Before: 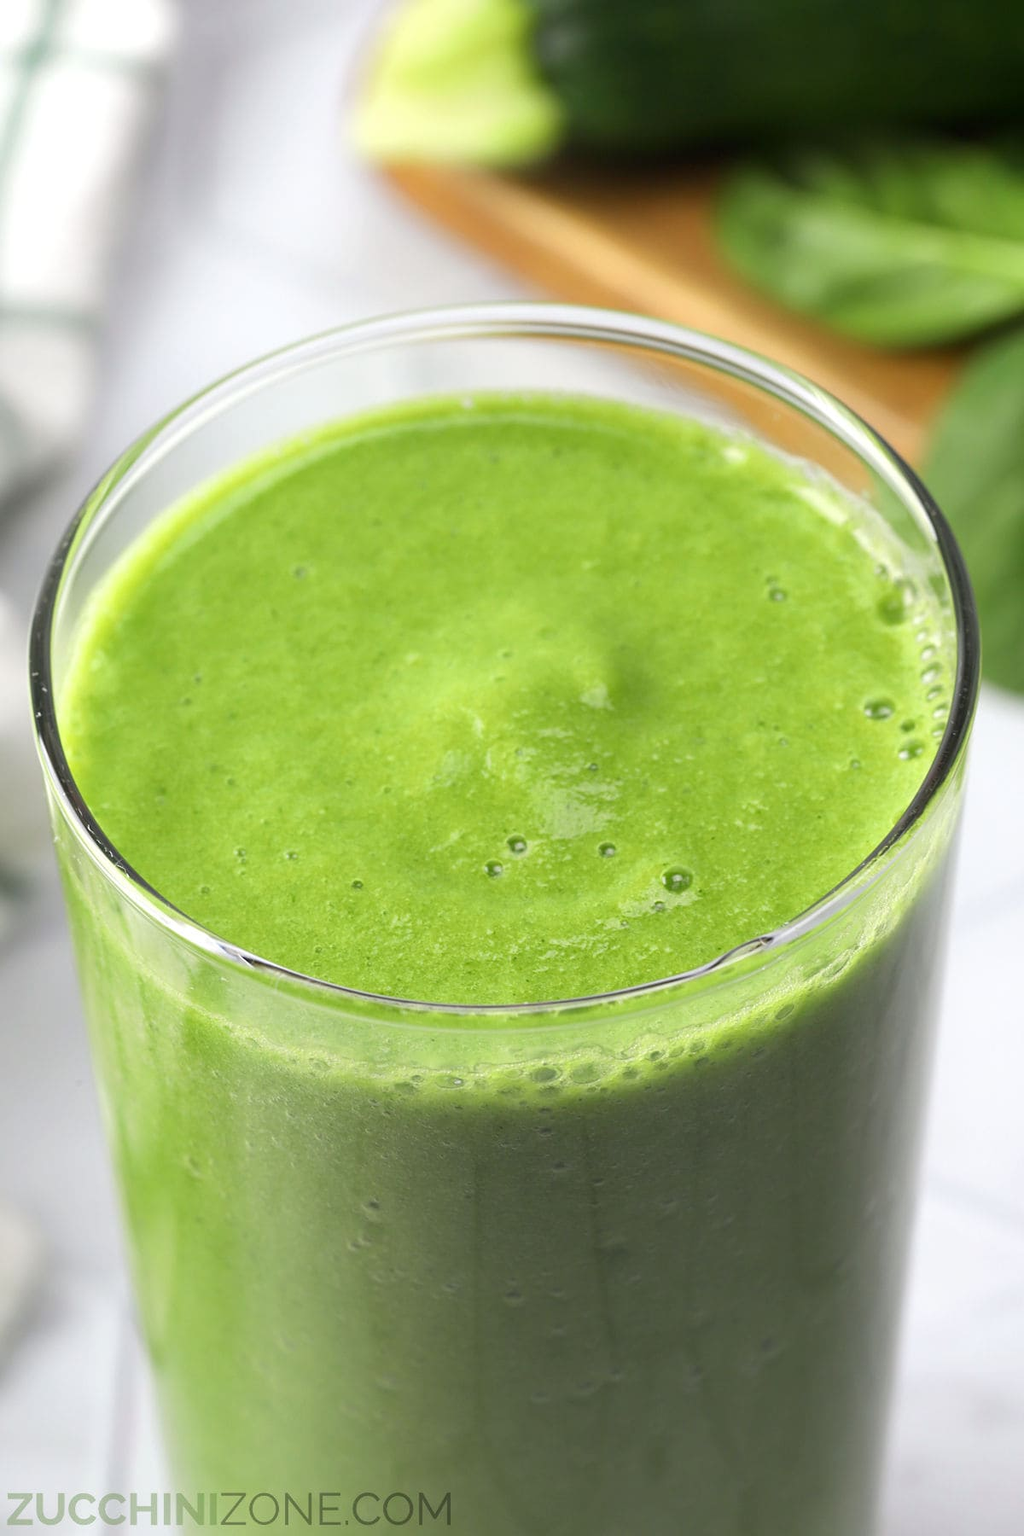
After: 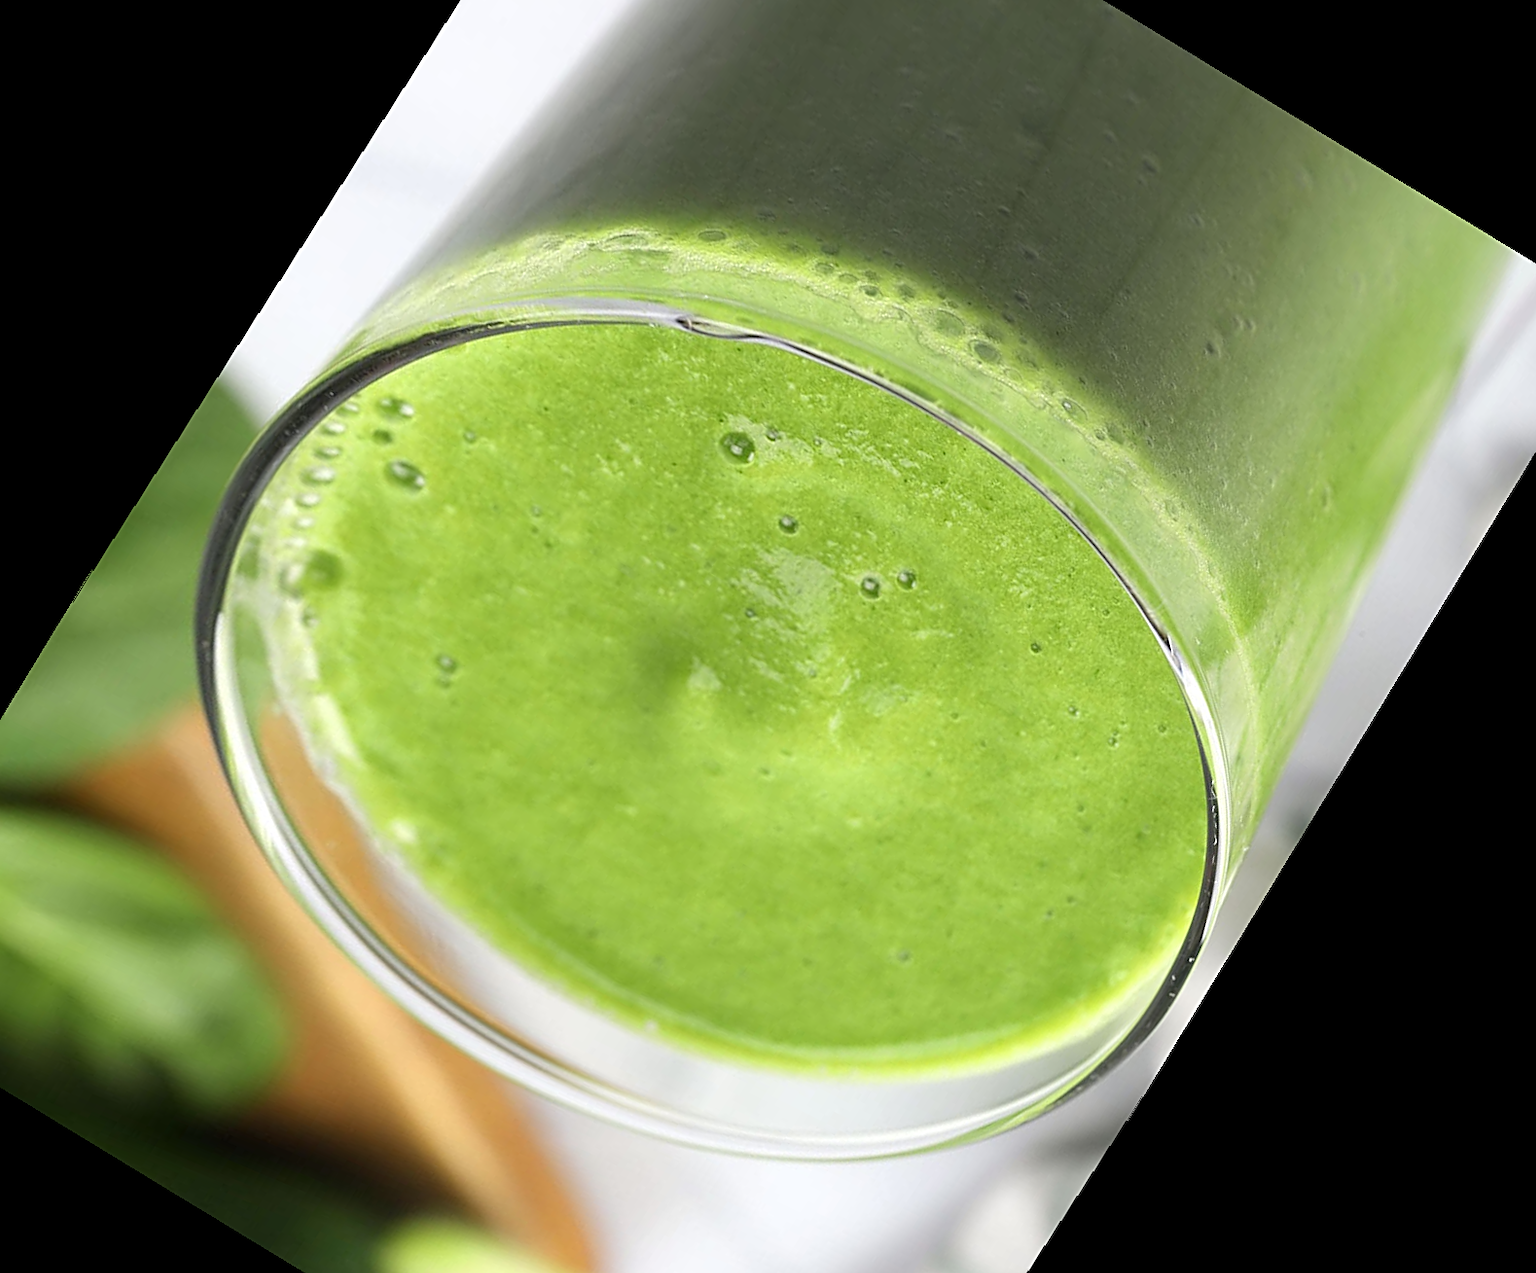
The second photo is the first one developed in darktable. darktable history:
rotate and perspective: rotation 1.69°, lens shift (vertical) -0.023, lens shift (horizontal) -0.291, crop left 0.025, crop right 0.988, crop top 0.092, crop bottom 0.842
contrast brightness saturation: saturation -0.05
crop and rotate: angle 148.68°, left 9.111%, top 15.603%, right 4.588%, bottom 17.041%
sharpen: on, module defaults
